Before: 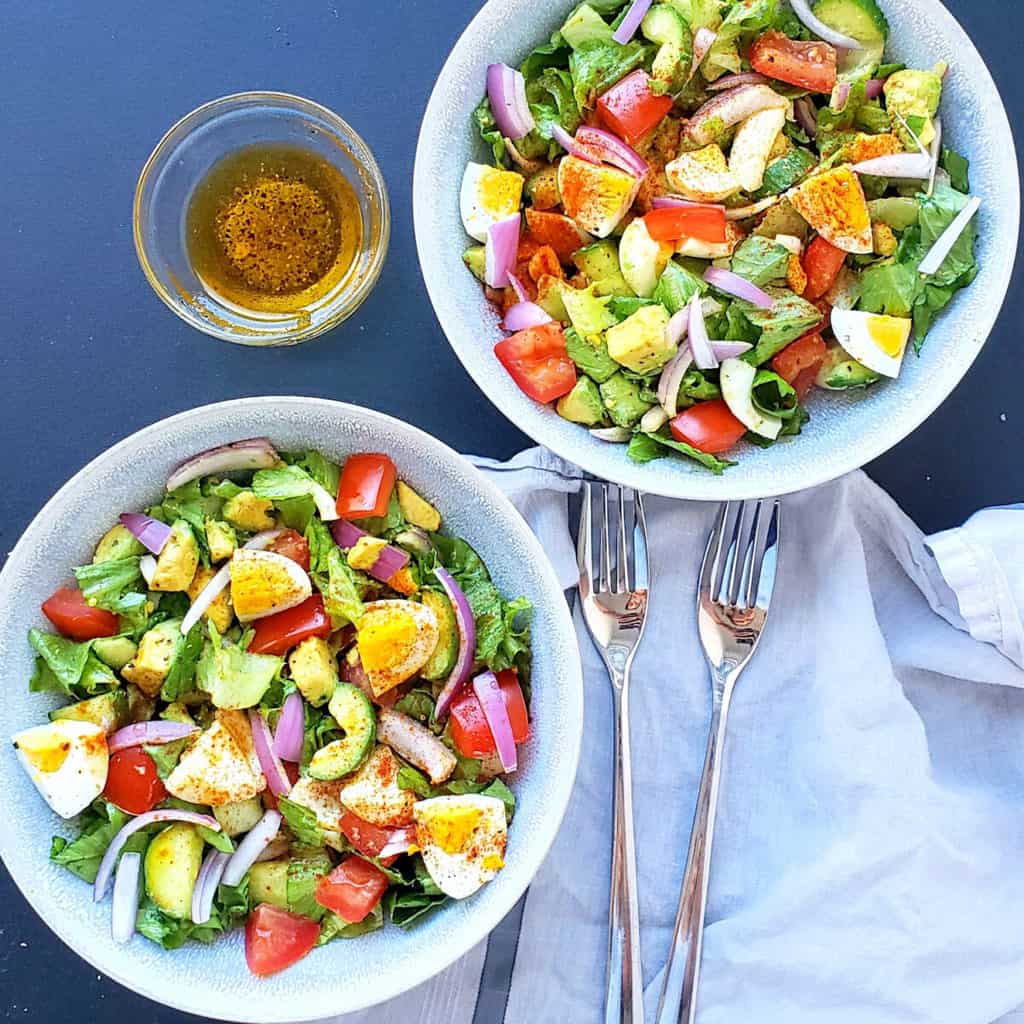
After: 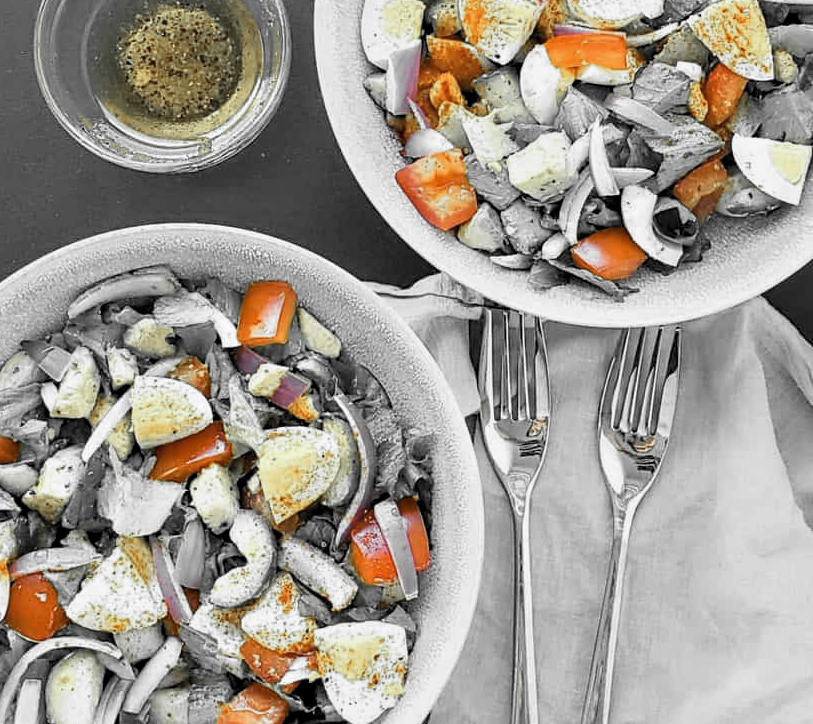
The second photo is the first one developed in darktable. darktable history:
crop: left 9.712%, top 16.928%, right 10.845%, bottom 12.332%
color correction: highlights a* -20.08, highlights b* 9.8, shadows a* -20.4, shadows b* -10.76
color zones: curves: ch0 [(0, 0.447) (0.184, 0.543) (0.323, 0.476) (0.429, 0.445) (0.571, 0.443) (0.714, 0.451) (0.857, 0.452) (1, 0.447)]; ch1 [(0, 0.464) (0.176, 0.46) (0.287, 0.177) (0.429, 0.002) (0.571, 0) (0.714, 0) (0.857, 0) (1, 0.464)], mix 20%
contrast equalizer: octaves 7, y [[0.6 ×6], [0.55 ×6], [0 ×6], [0 ×6], [0 ×6]], mix 0.3
